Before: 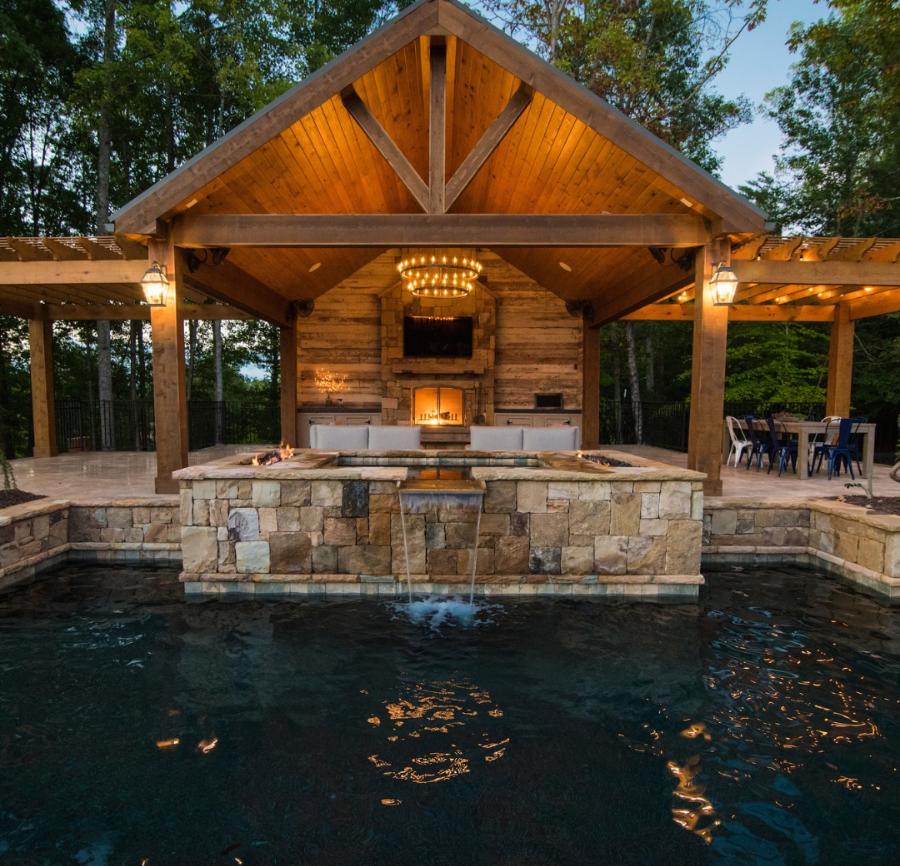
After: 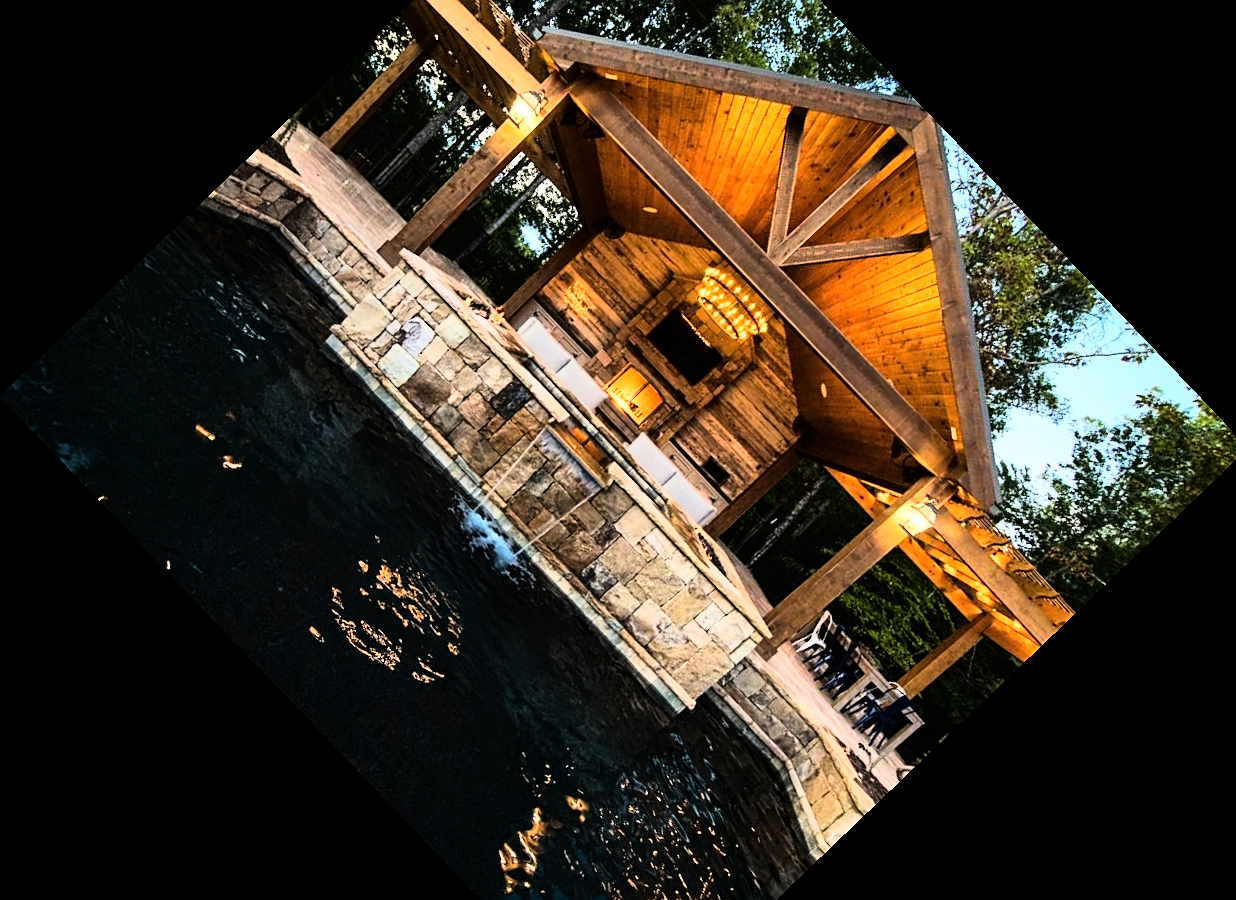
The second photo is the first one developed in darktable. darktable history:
rgb curve: curves: ch0 [(0, 0) (0.21, 0.15) (0.24, 0.21) (0.5, 0.75) (0.75, 0.96) (0.89, 0.99) (1, 1)]; ch1 [(0, 0.02) (0.21, 0.13) (0.25, 0.2) (0.5, 0.67) (0.75, 0.9) (0.89, 0.97) (1, 1)]; ch2 [(0, 0.02) (0.21, 0.13) (0.25, 0.2) (0.5, 0.67) (0.75, 0.9) (0.89, 0.97) (1, 1)], compensate middle gray true
crop and rotate: angle -46.26°, top 16.234%, right 0.912%, bottom 11.704%
sharpen: on, module defaults
